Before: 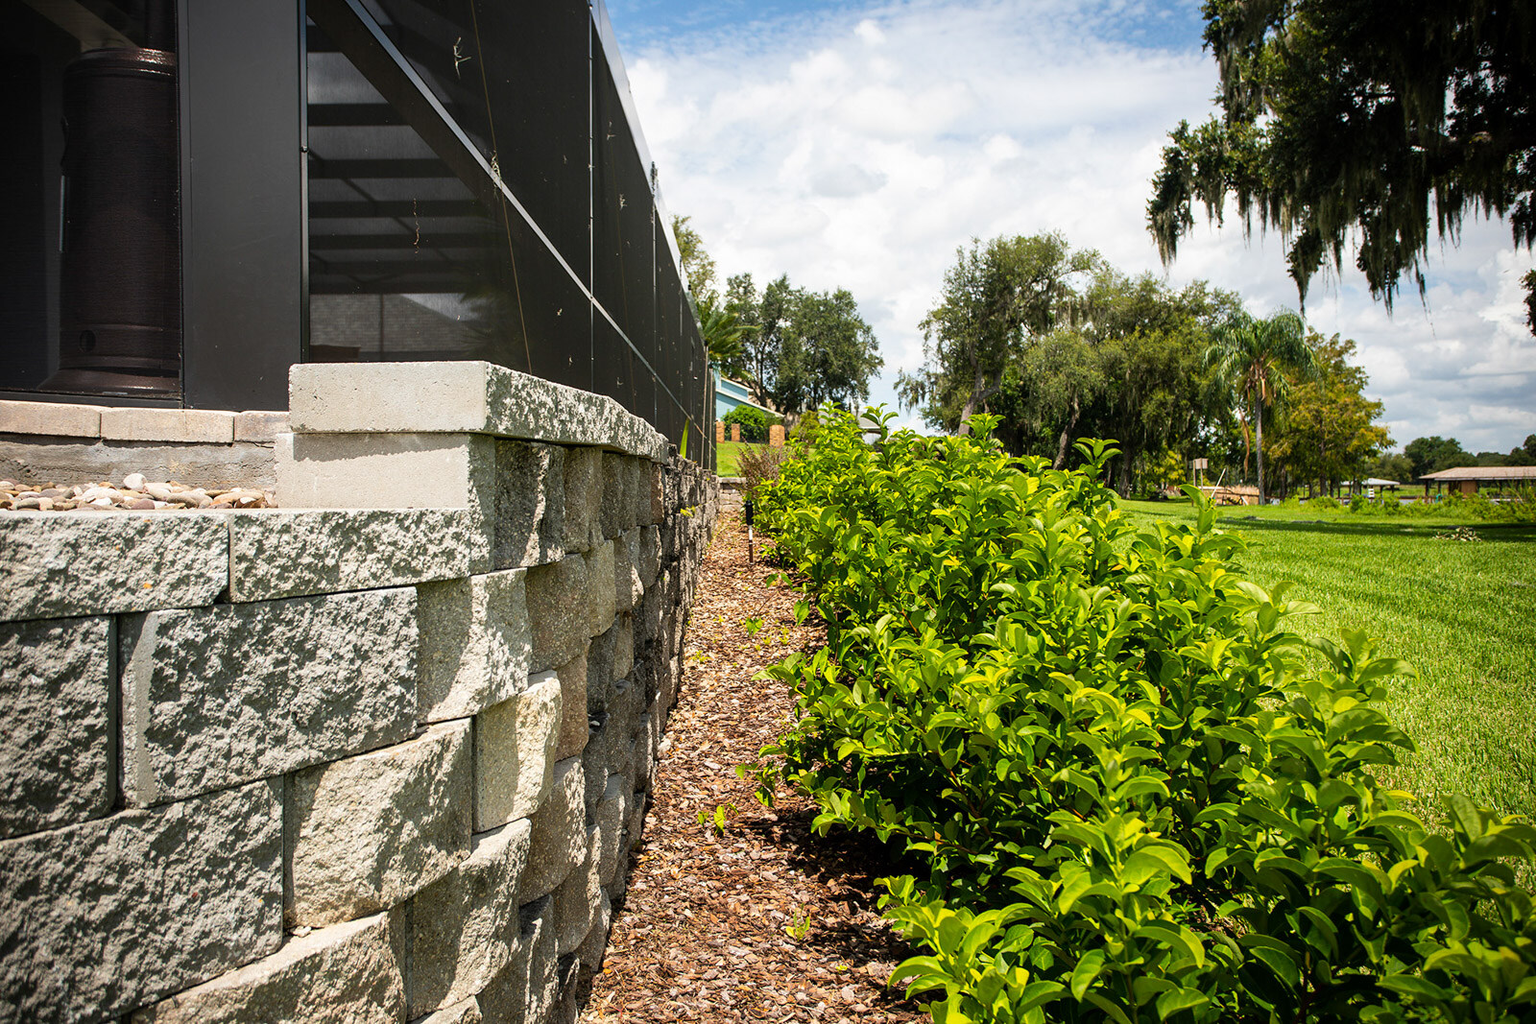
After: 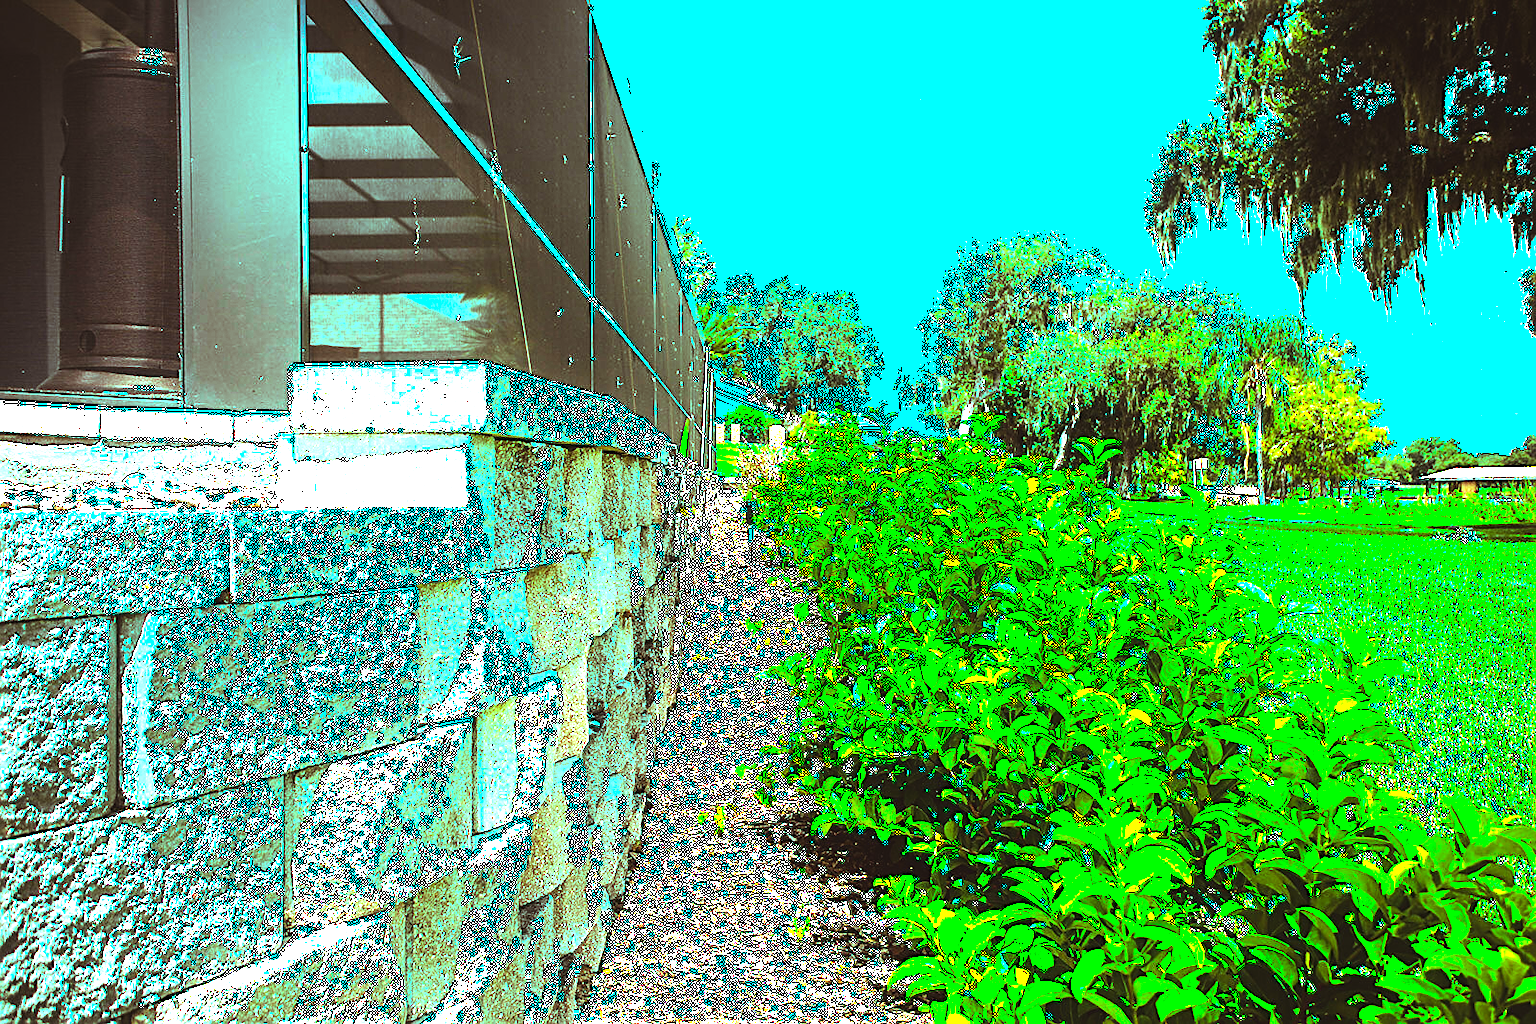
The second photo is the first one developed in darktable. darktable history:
color balance rgb: shadows lift › chroma 9.875%, shadows lift › hue 45.15°, highlights gain › luminance 20.048%, highlights gain › chroma 13.114%, highlights gain › hue 176.1°, perceptual saturation grading › global saturation 0.817%, perceptual brilliance grading › global brilliance 29.775%, perceptual brilliance grading › highlights 12.442%, perceptual brilliance grading › mid-tones 24.844%, global vibrance 24.76%
sharpen: on, module defaults
exposure: black level correction -0.005, exposure 1.008 EV, compensate exposure bias true, compensate highlight preservation false
tone equalizer: -8 EV -0.779 EV, -7 EV -0.69 EV, -6 EV -0.566 EV, -5 EV -0.425 EV, -3 EV 0.402 EV, -2 EV 0.6 EV, -1 EV 0.691 EV, +0 EV 0.742 EV, mask exposure compensation -0.505 EV
